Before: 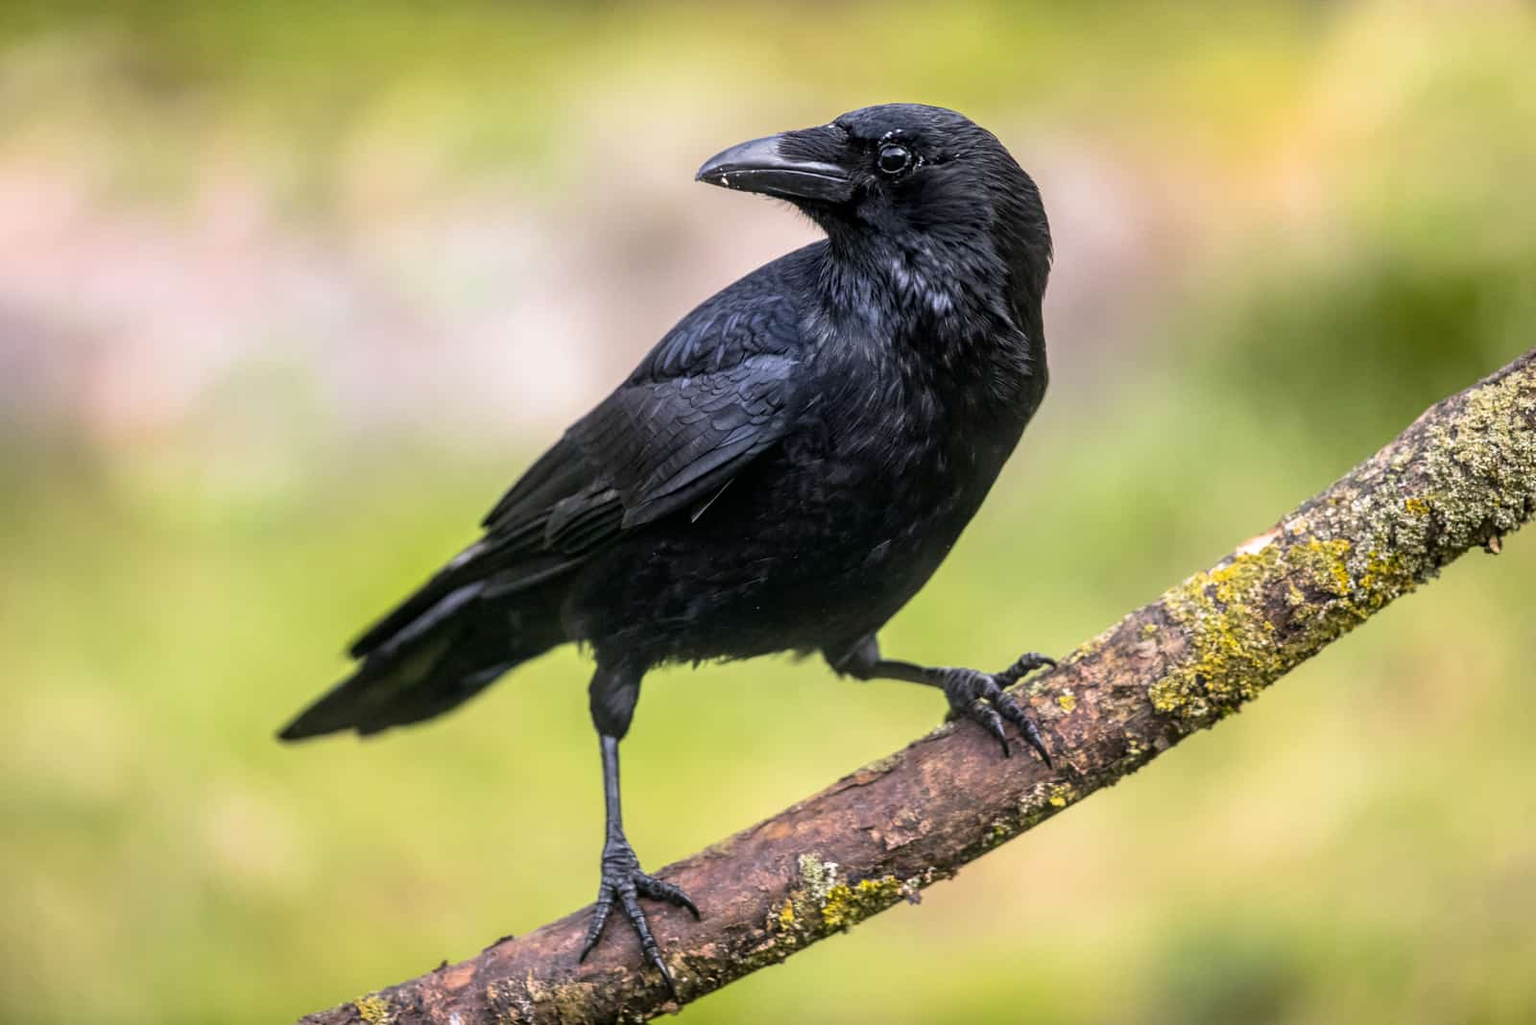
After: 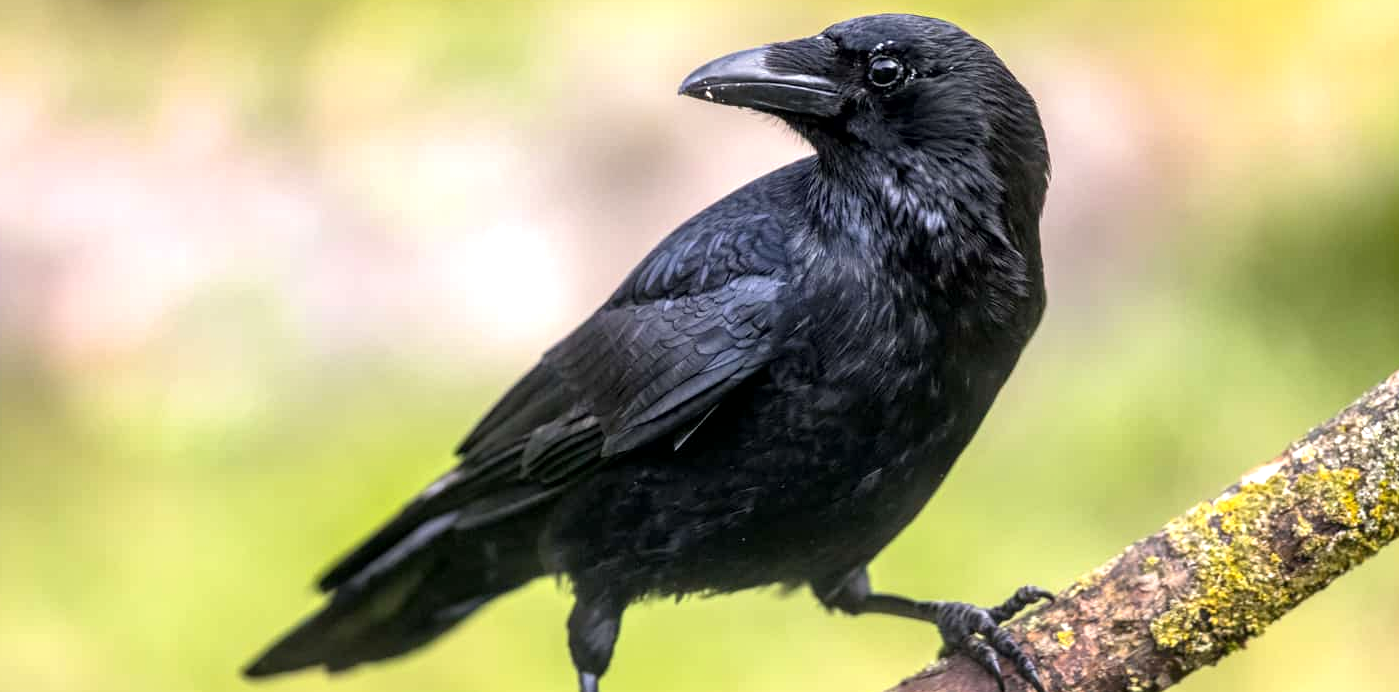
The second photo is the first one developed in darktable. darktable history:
crop: left 2.916%, top 8.877%, right 9.615%, bottom 26.325%
exposure: exposure 0.371 EV, compensate exposure bias true, compensate highlight preservation false
local contrast: mode bilateral grid, contrast 20, coarseness 51, detail 119%, midtone range 0.2
